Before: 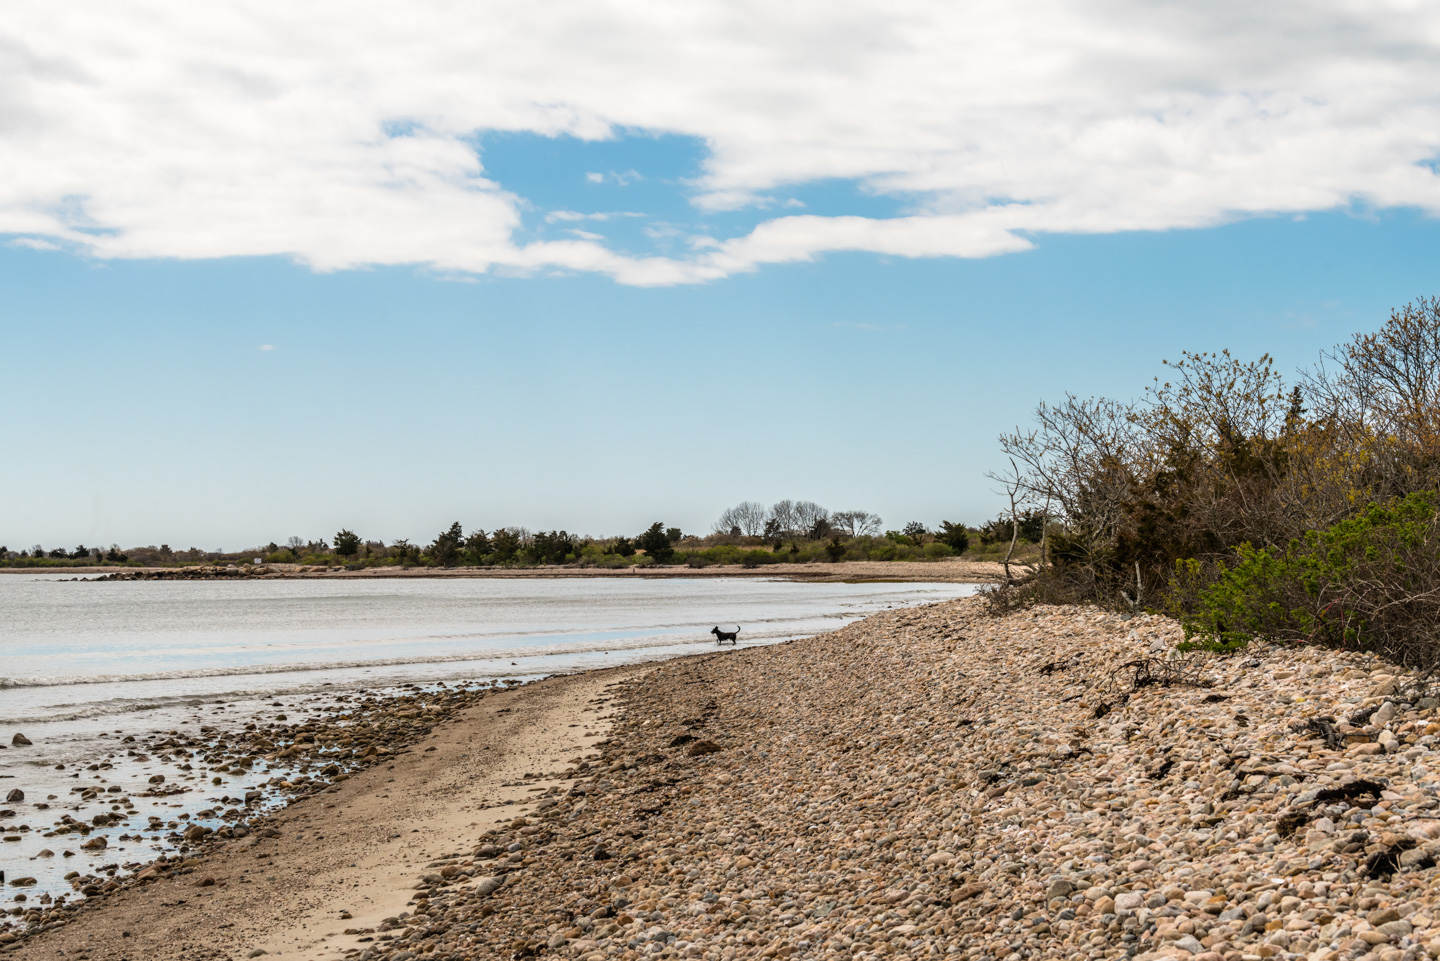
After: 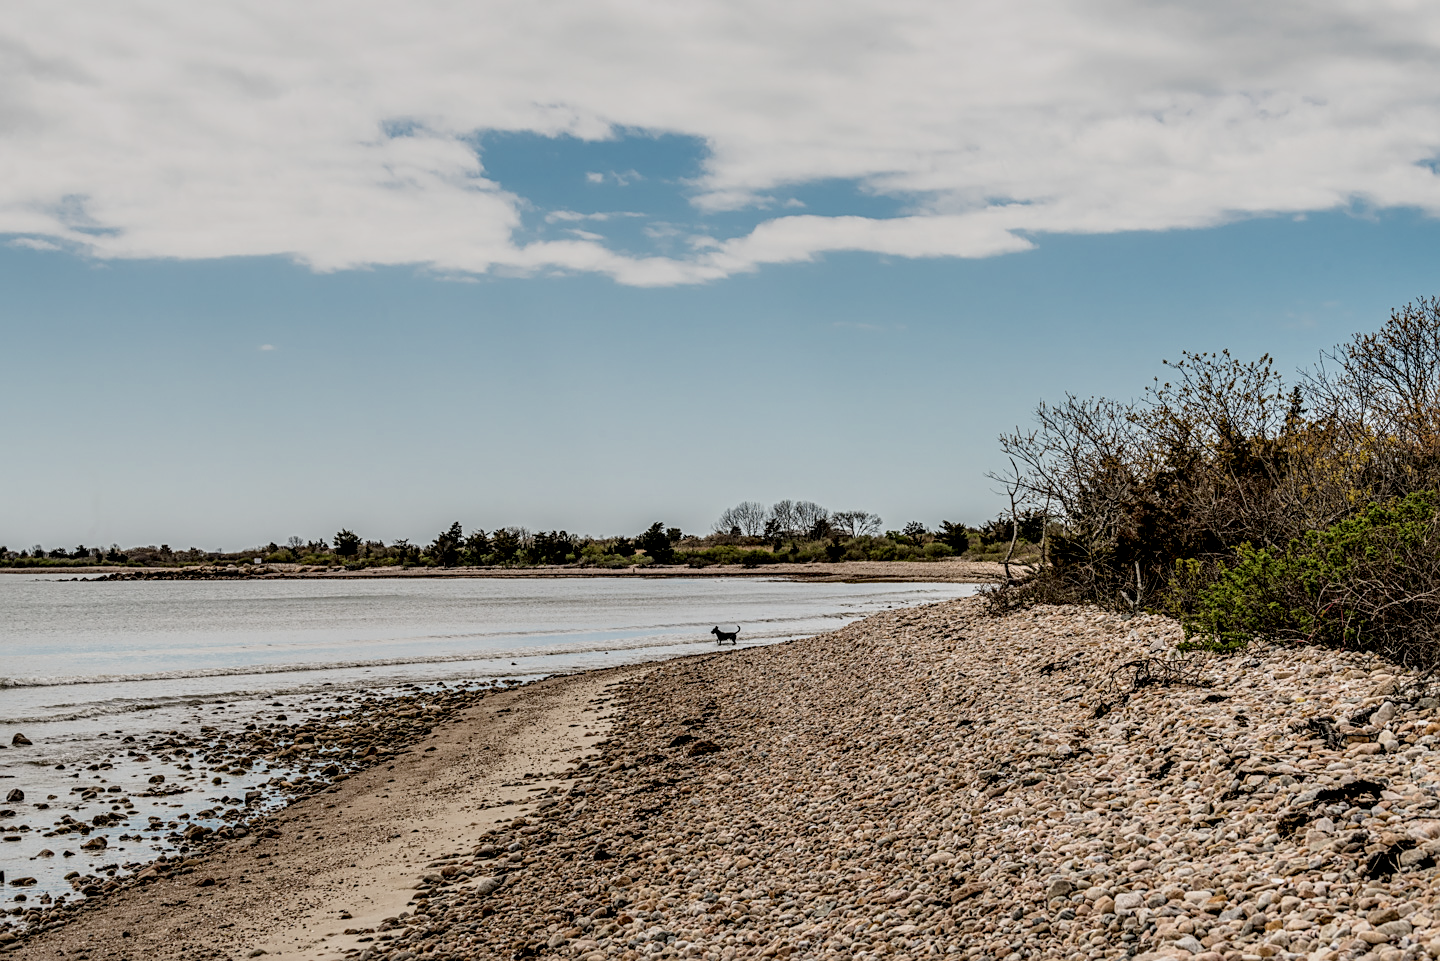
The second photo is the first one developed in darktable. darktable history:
filmic rgb: black relative exposure -6.6 EV, white relative exposure 4.72 EV, hardness 3.11, contrast 0.796
sharpen: on, module defaults
local contrast: highlights 64%, shadows 53%, detail 169%, midtone range 0.514
